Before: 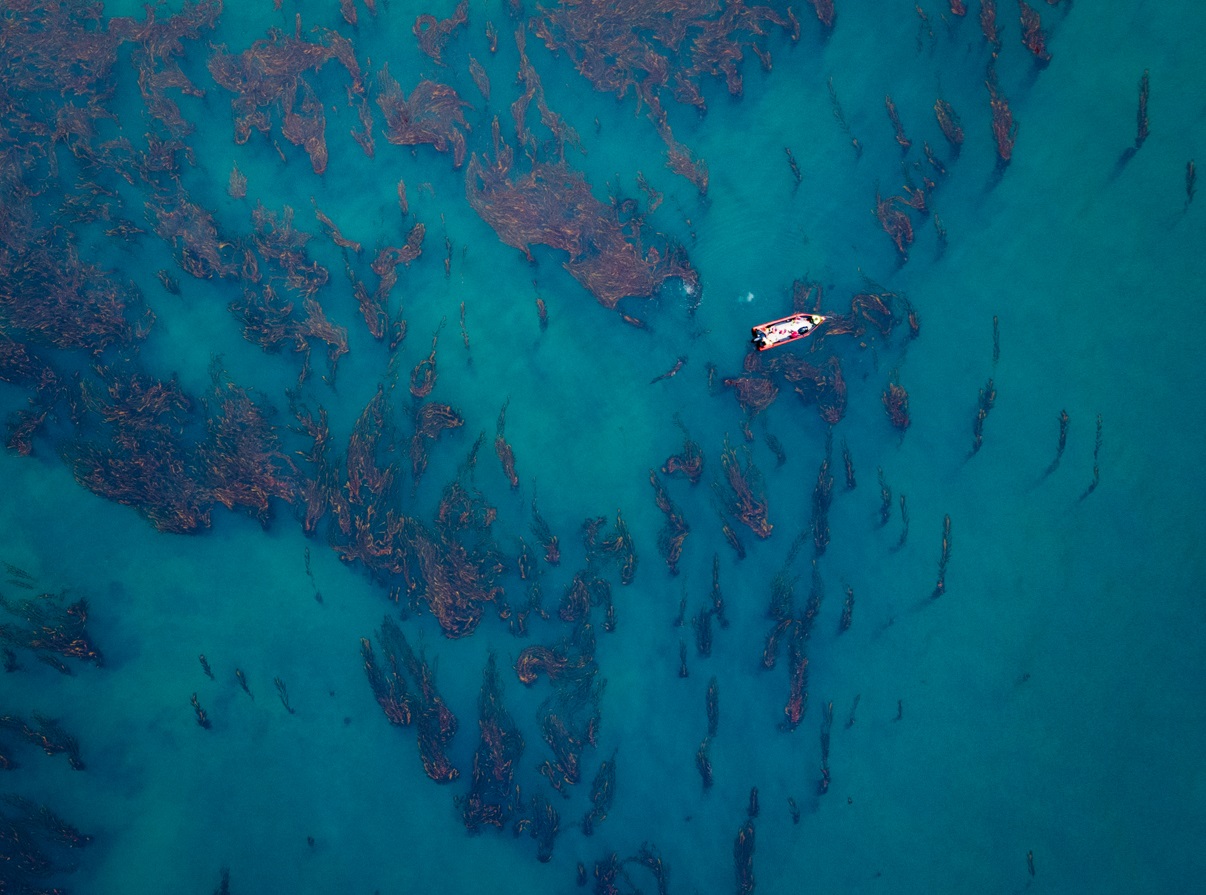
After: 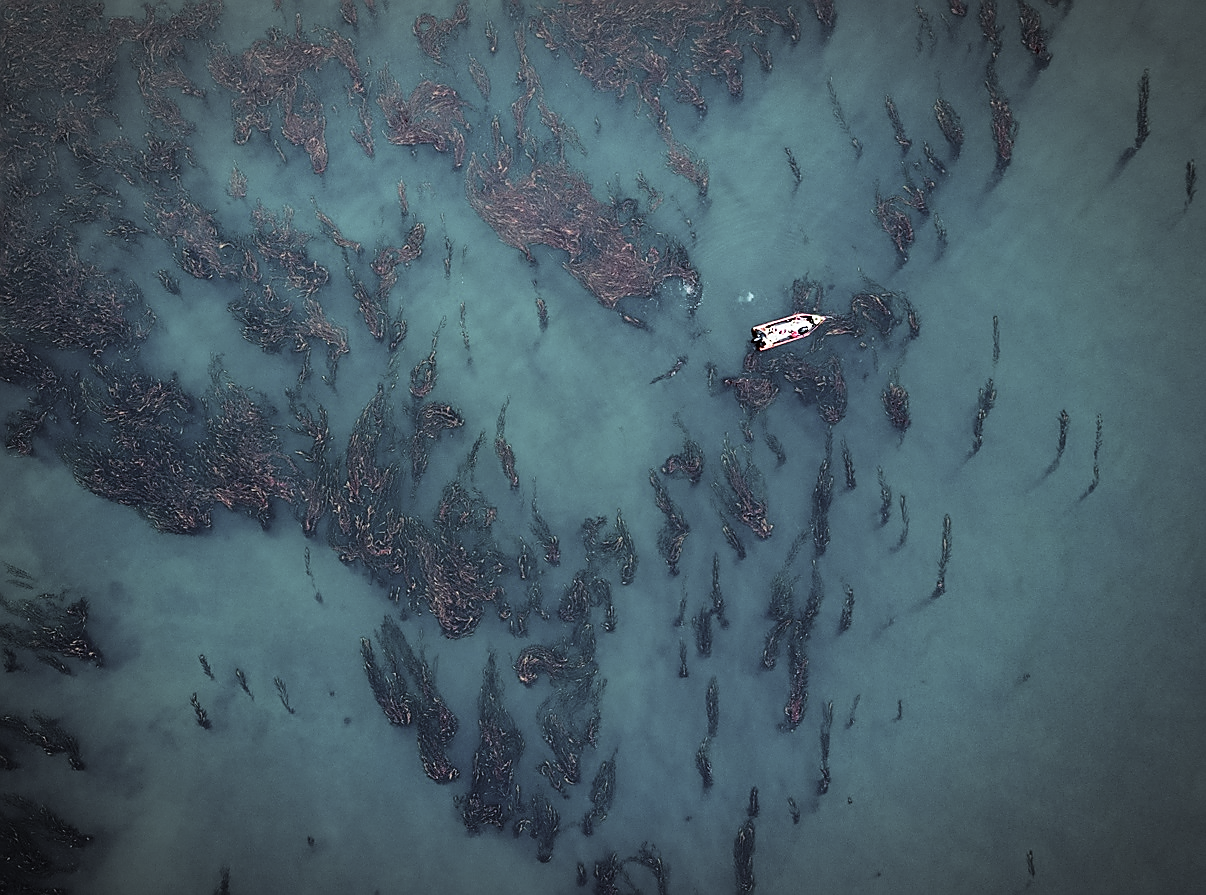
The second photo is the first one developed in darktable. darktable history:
vibrance: vibrance 0%
tone curve: curves: ch0 [(0, 0) (0.004, 0.001) (0.133, 0.112) (0.325, 0.362) (0.832, 0.893) (1, 1)], color space Lab, linked channels, preserve colors none
sharpen: radius 1.4, amount 1.25, threshold 0.7
vignetting: automatic ratio true
contrast brightness saturation: saturation -0.1
color zones: curves: ch0 [(0, 0.6) (0.129, 0.585) (0.193, 0.596) (0.429, 0.5) (0.571, 0.5) (0.714, 0.5) (0.857, 0.5) (1, 0.6)]; ch1 [(0, 0.453) (0.112, 0.245) (0.213, 0.252) (0.429, 0.233) (0.571, 0.231) (0.683, 0.242) (0.857, 0.296) (1, 0.453)]
color correction: highlights a* -2.73, highlights b* -2.09, shadows a* 2.41, shadows b* 2.73
